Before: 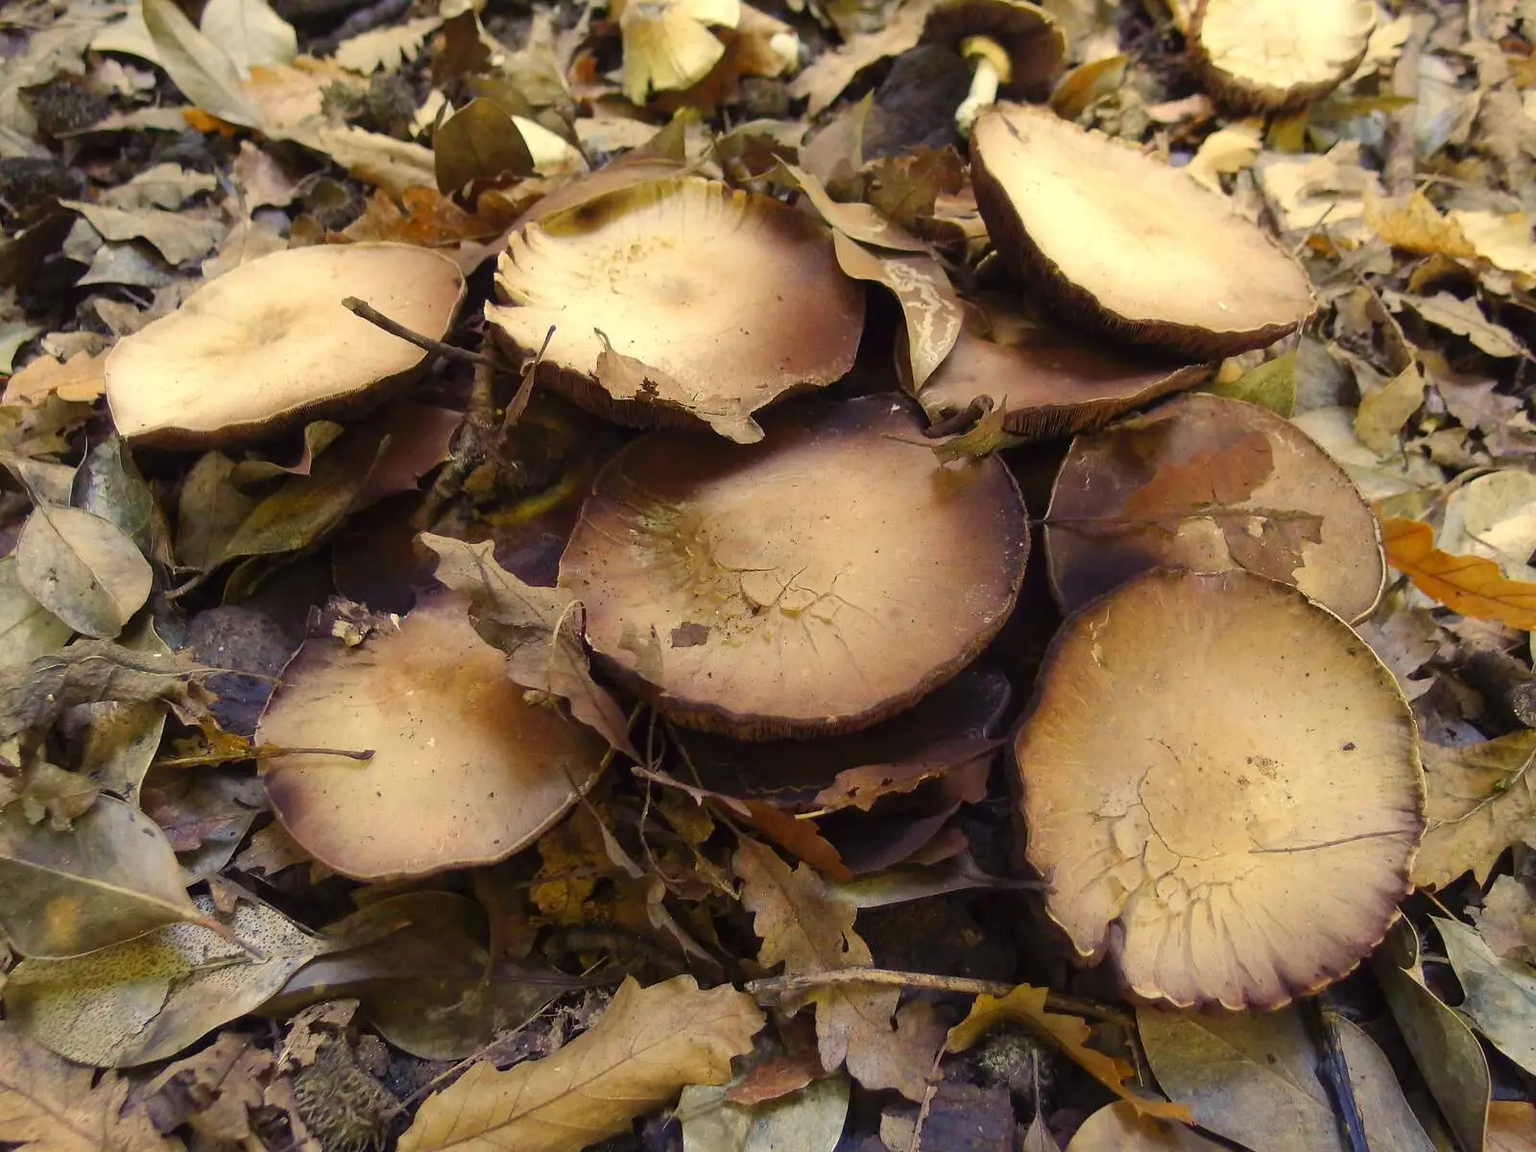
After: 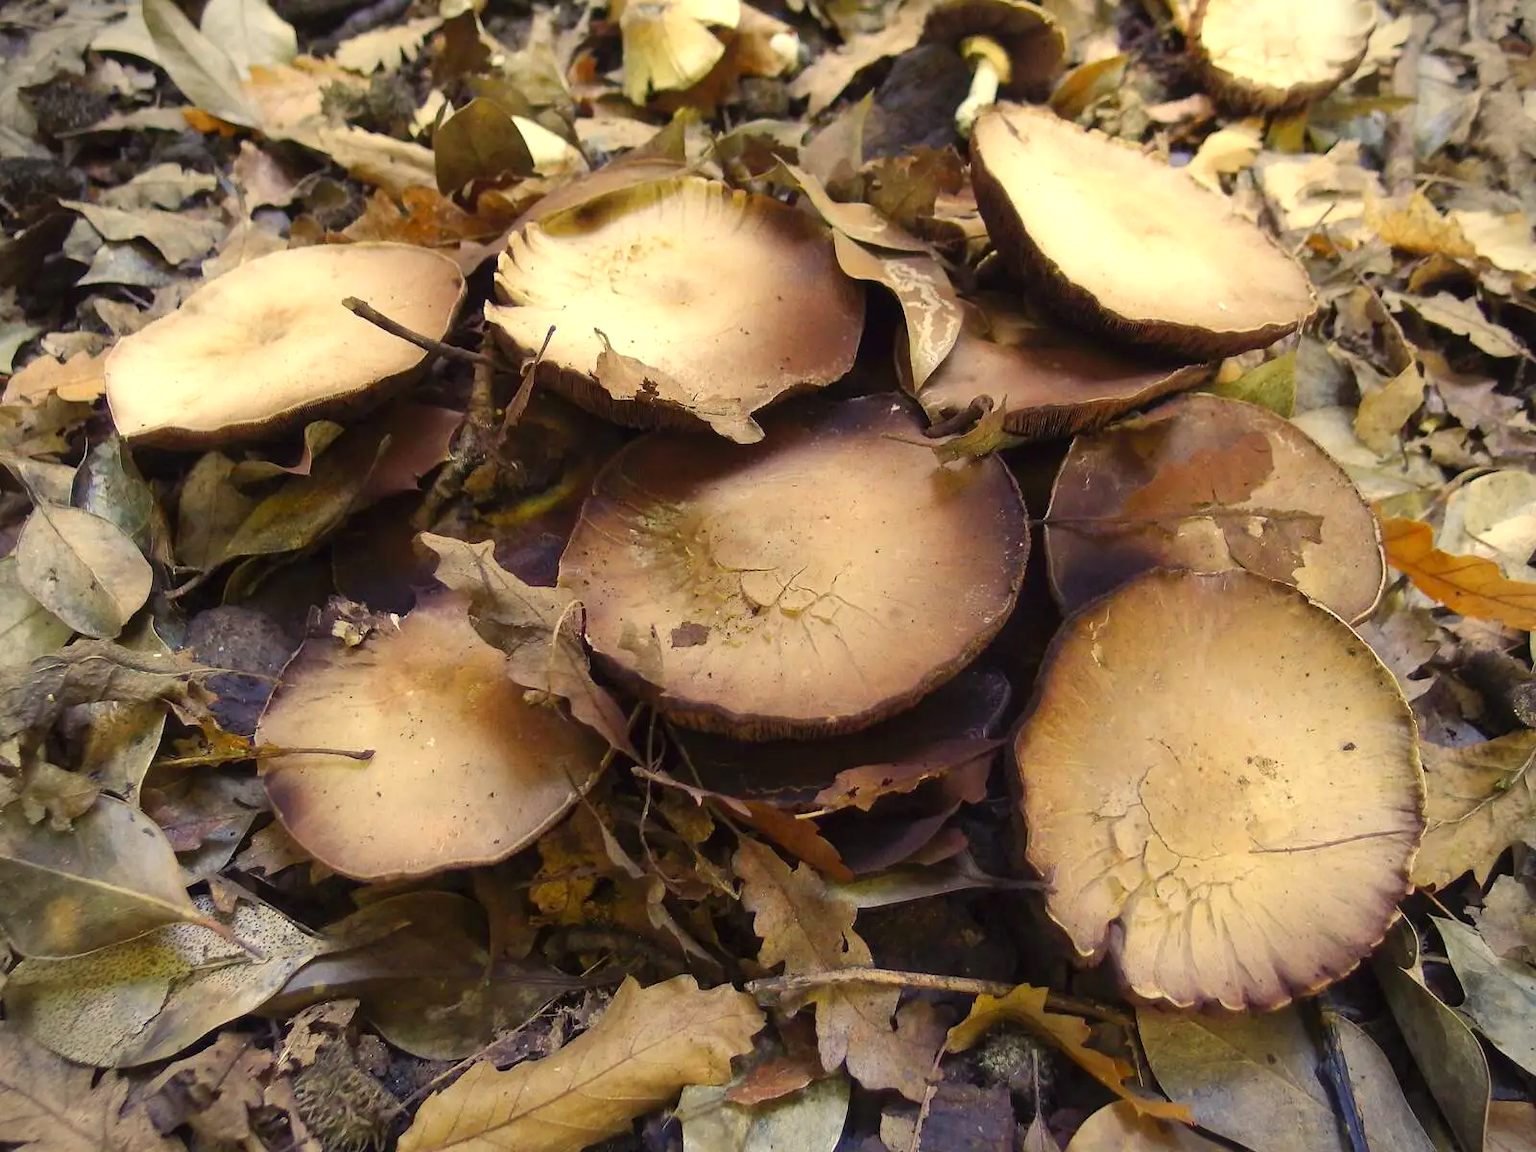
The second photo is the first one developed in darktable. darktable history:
exposure: exposure 0.203 EV, compensate highlight preservation false
vignetting: fall-off start 91.8%
